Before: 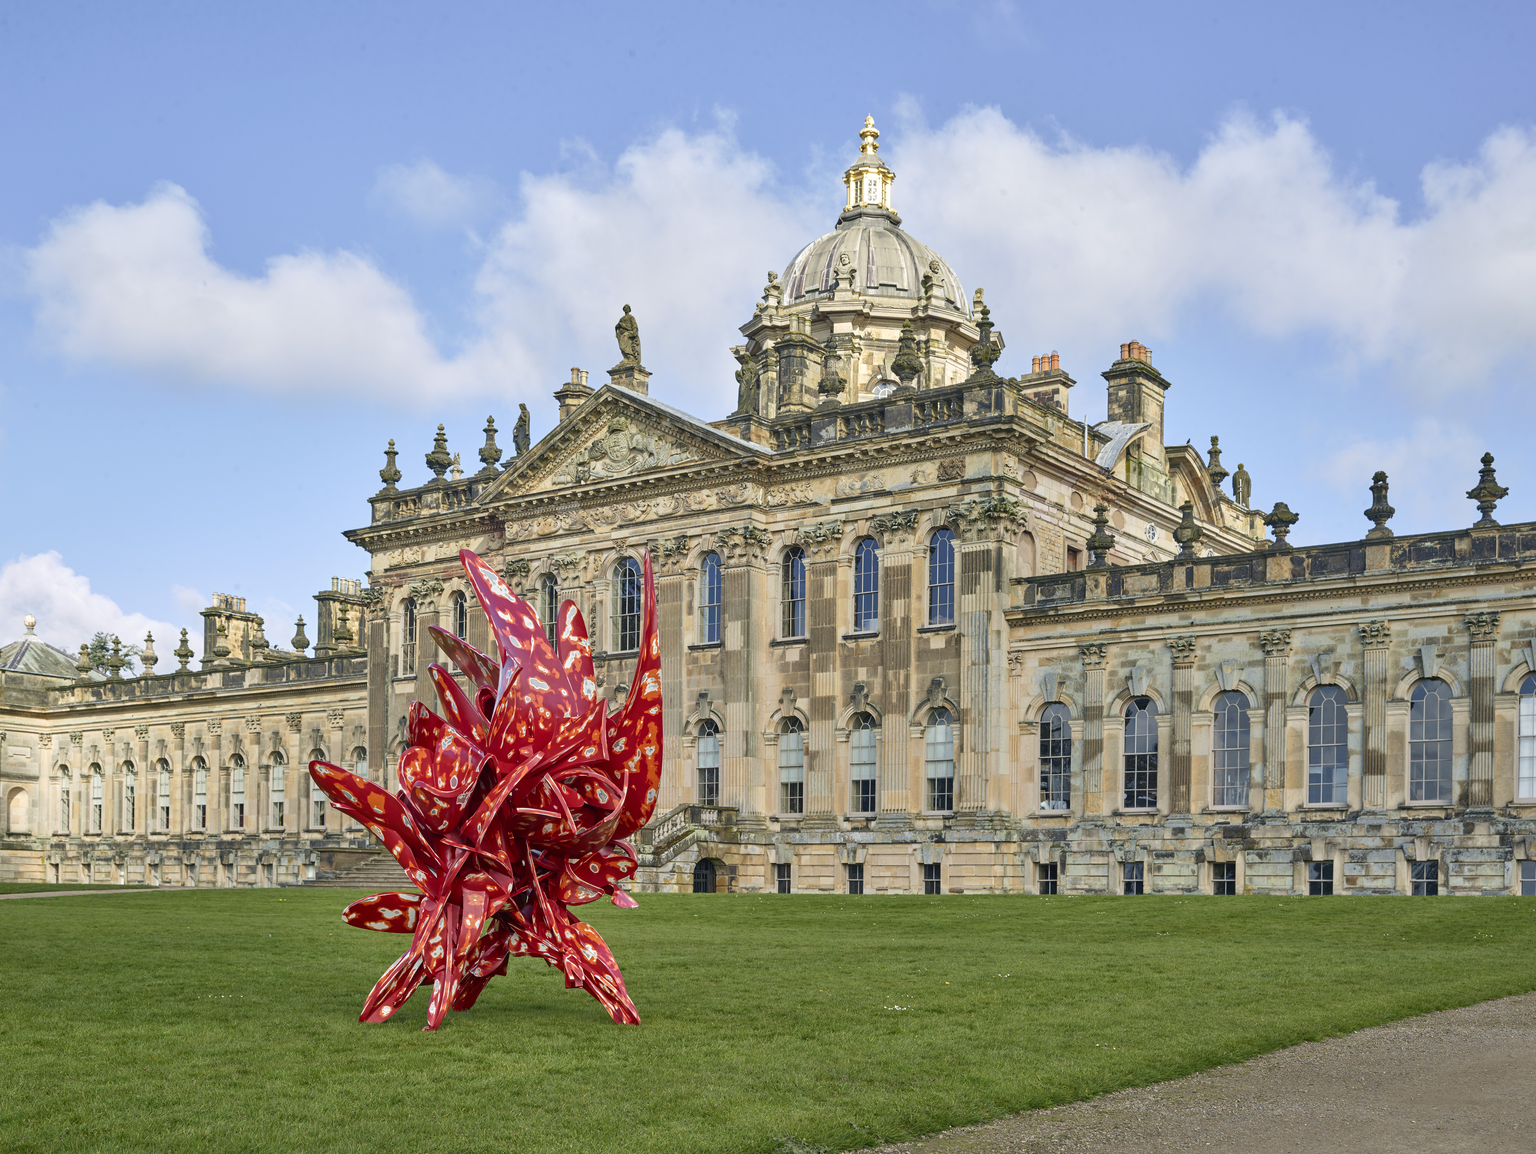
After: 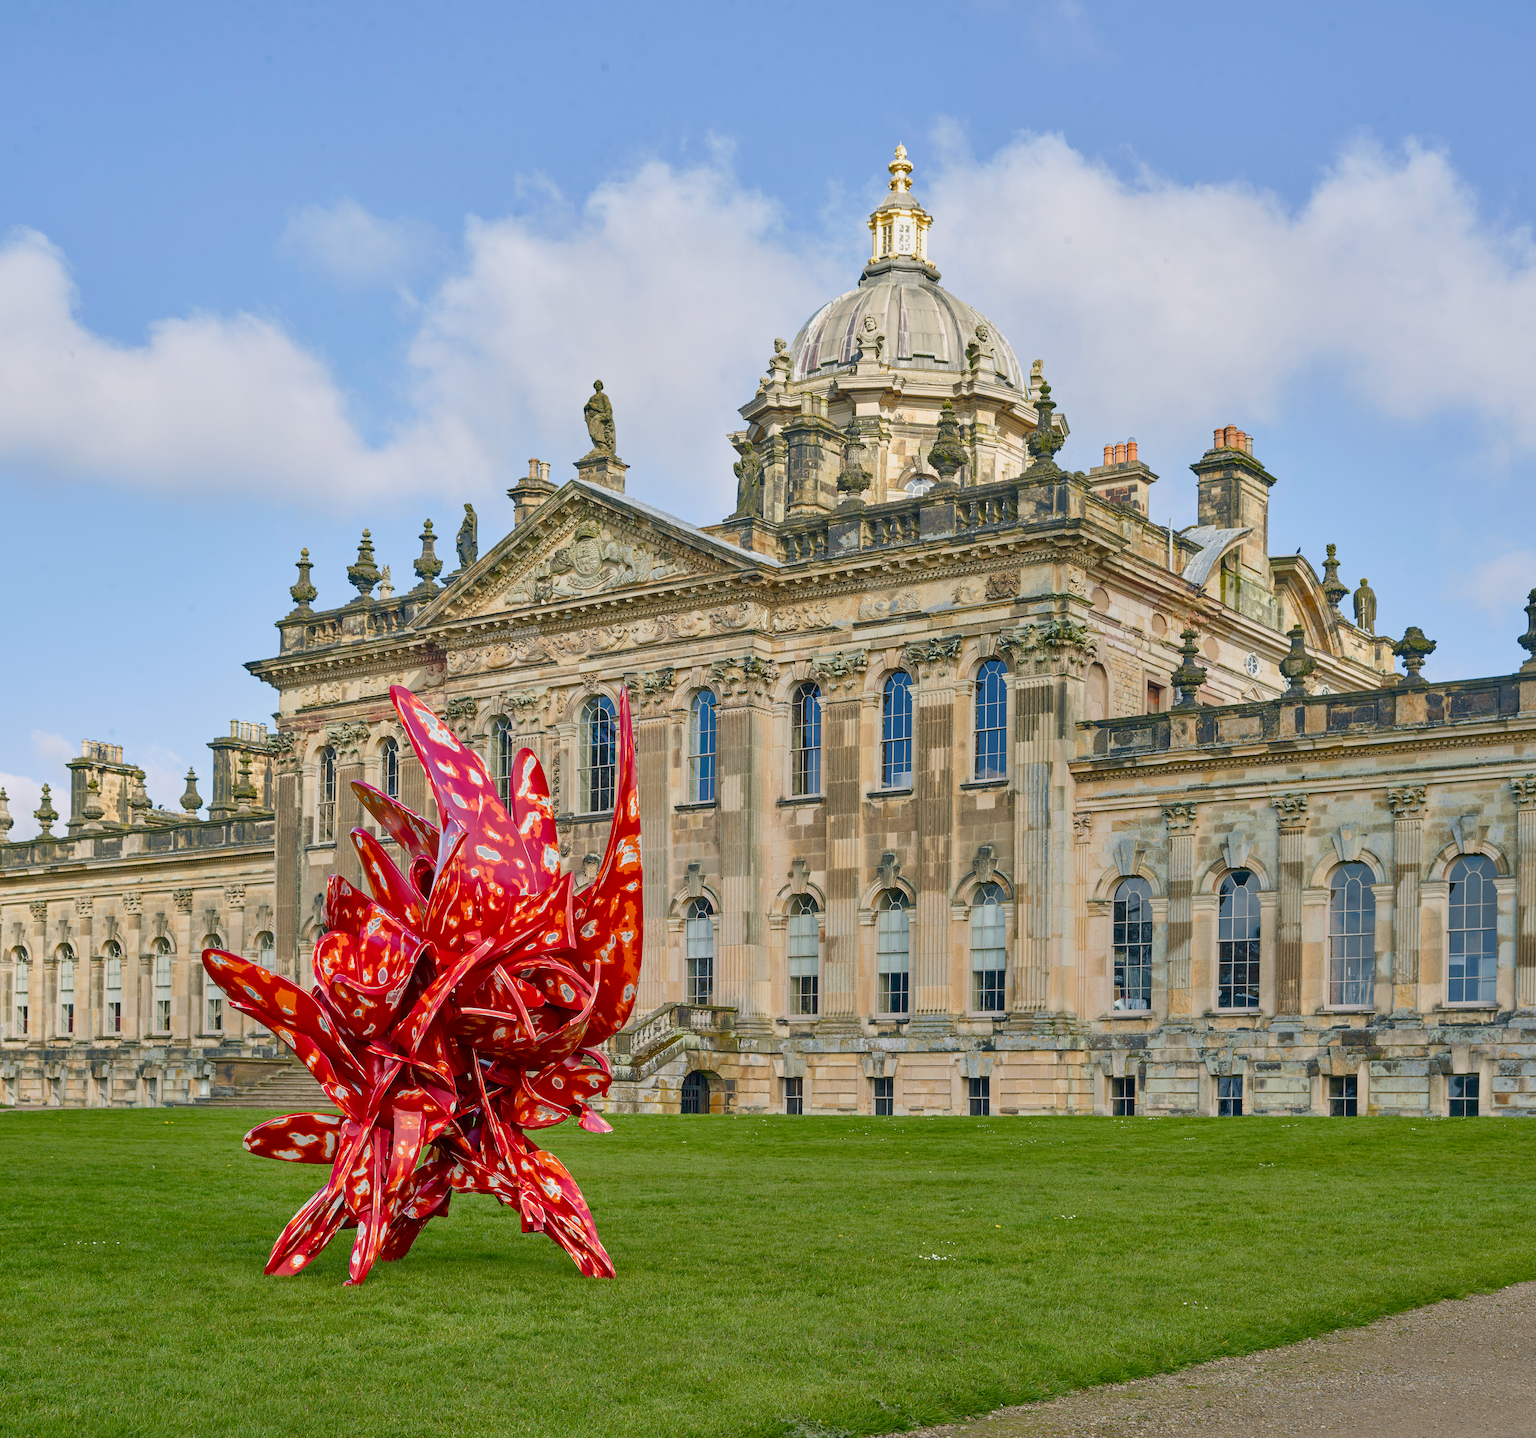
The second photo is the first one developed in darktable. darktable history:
color balance rgb: shadows lift › chroma 1%, shadows lift › hue 113°, highlights gain › chroma 0.2%, highlights gain › hue 333°, perceptual saturation grading › global saturation 20%, perceptual saturation grading › highlights -25%, perceptual saturation grading › shadows 25%, contrast -10%
crop and rotate: left 9.597%, right 10.195%
